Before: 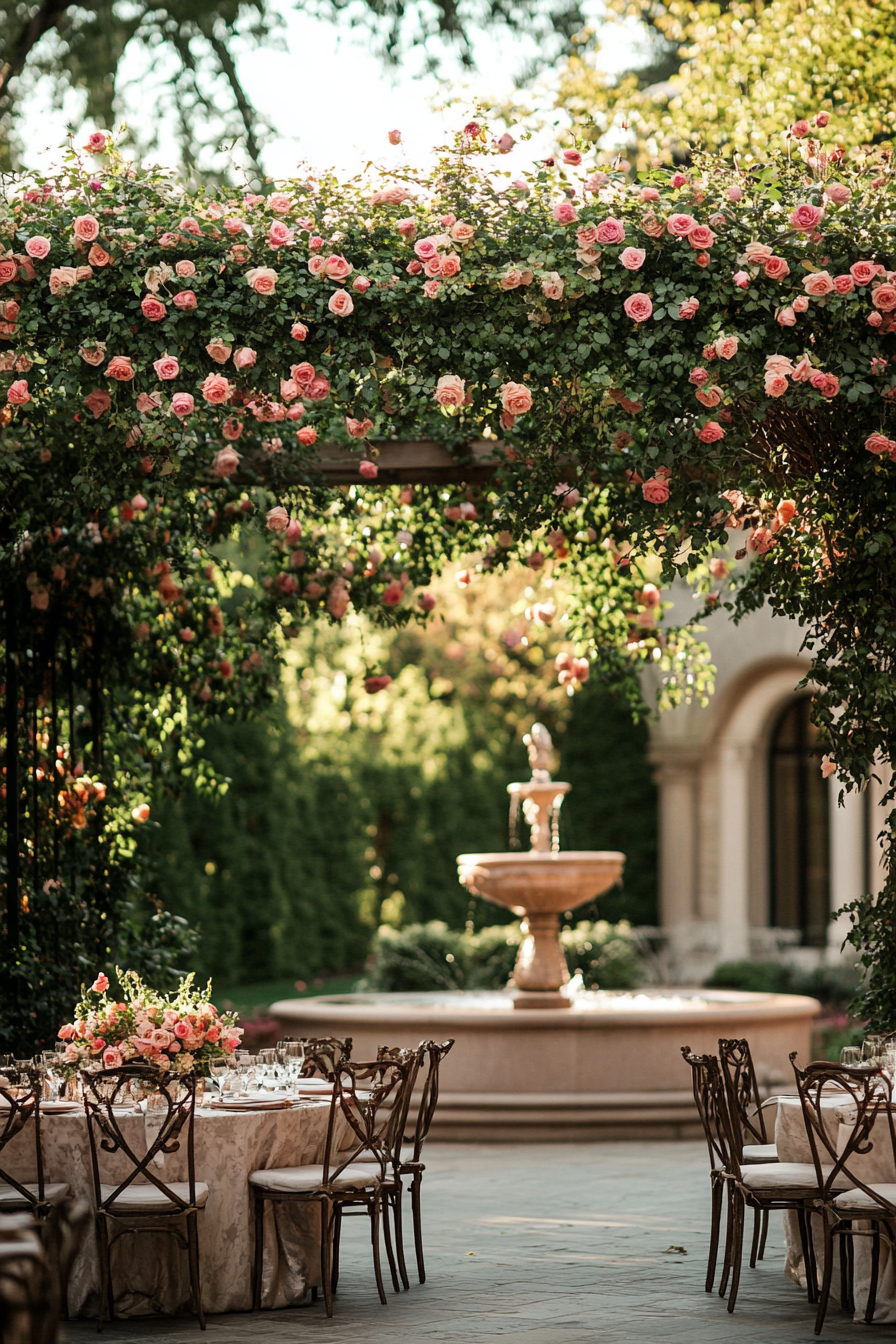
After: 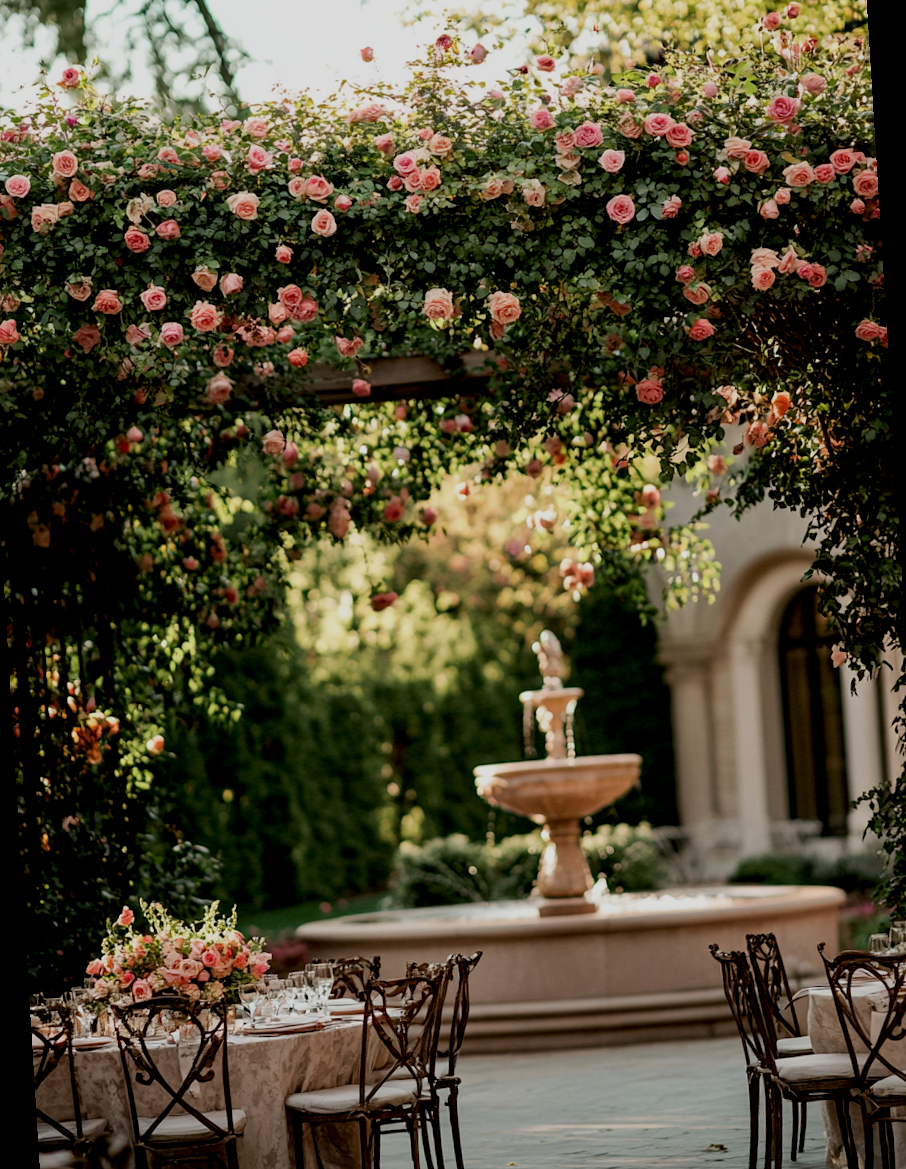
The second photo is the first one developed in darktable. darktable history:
exposure: black level correction 0.011, exposure -0.478 EV, compensate highlight preservation false
rotate and perspective: rotation -3.52°, crop left 0.036, crop right 0.964, crop top 0.081, crop bottom 0.919
